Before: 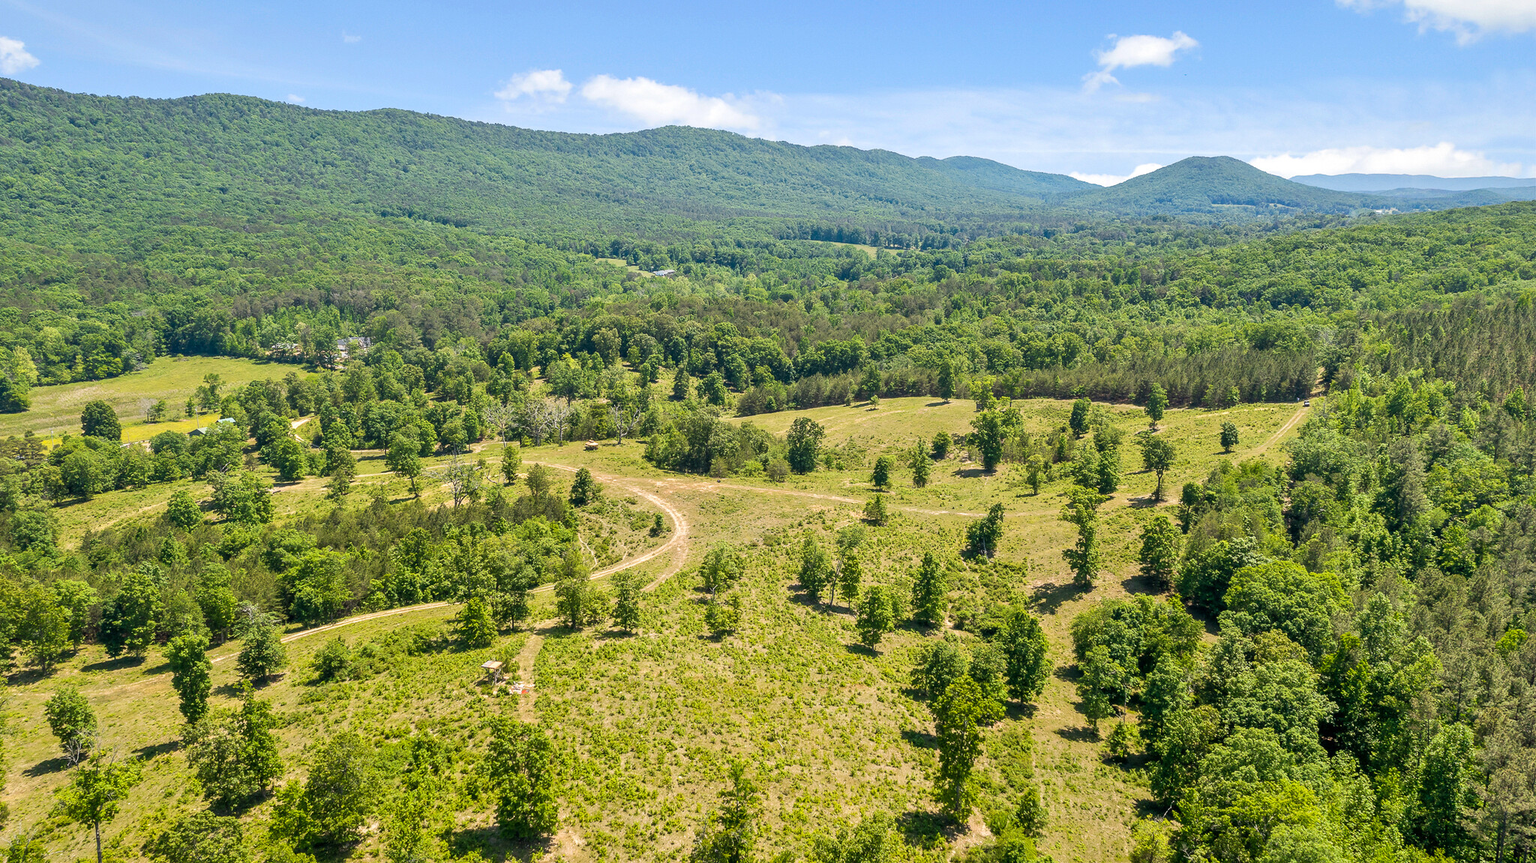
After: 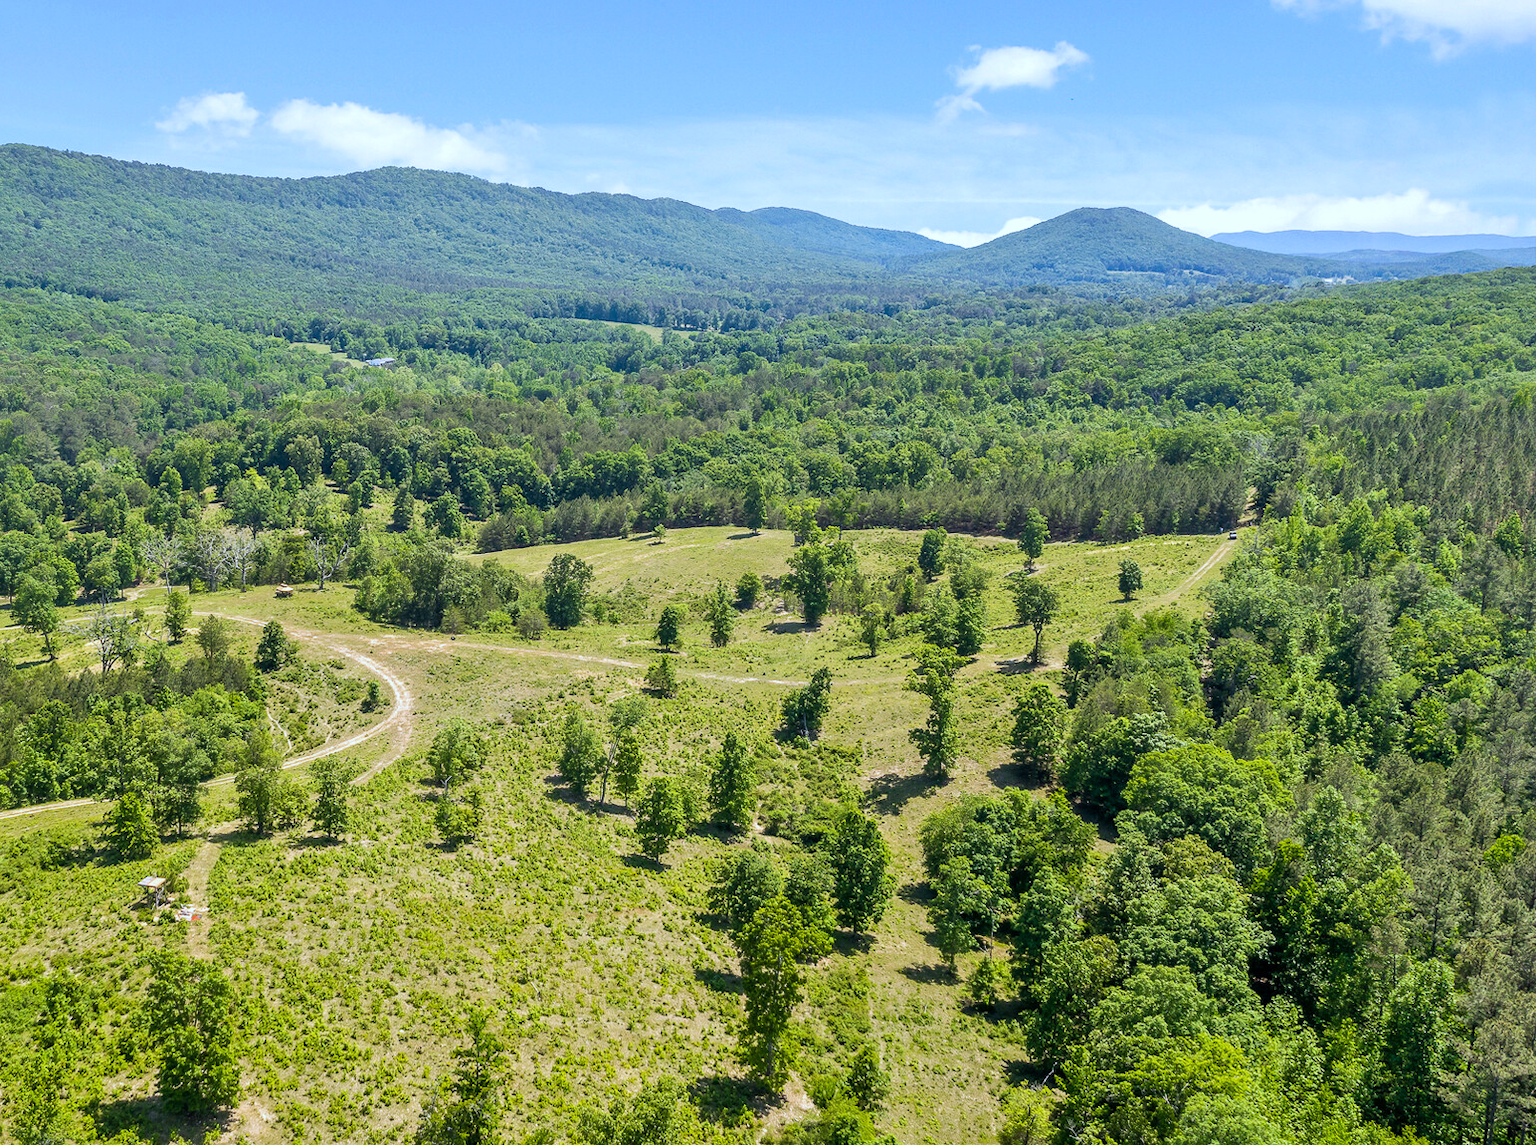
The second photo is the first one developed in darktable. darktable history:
crop and rotate: left 24.6%
white balance: red 0.926, green 1.003, blue 1.133
rotate and perspective: automatic cropping off
